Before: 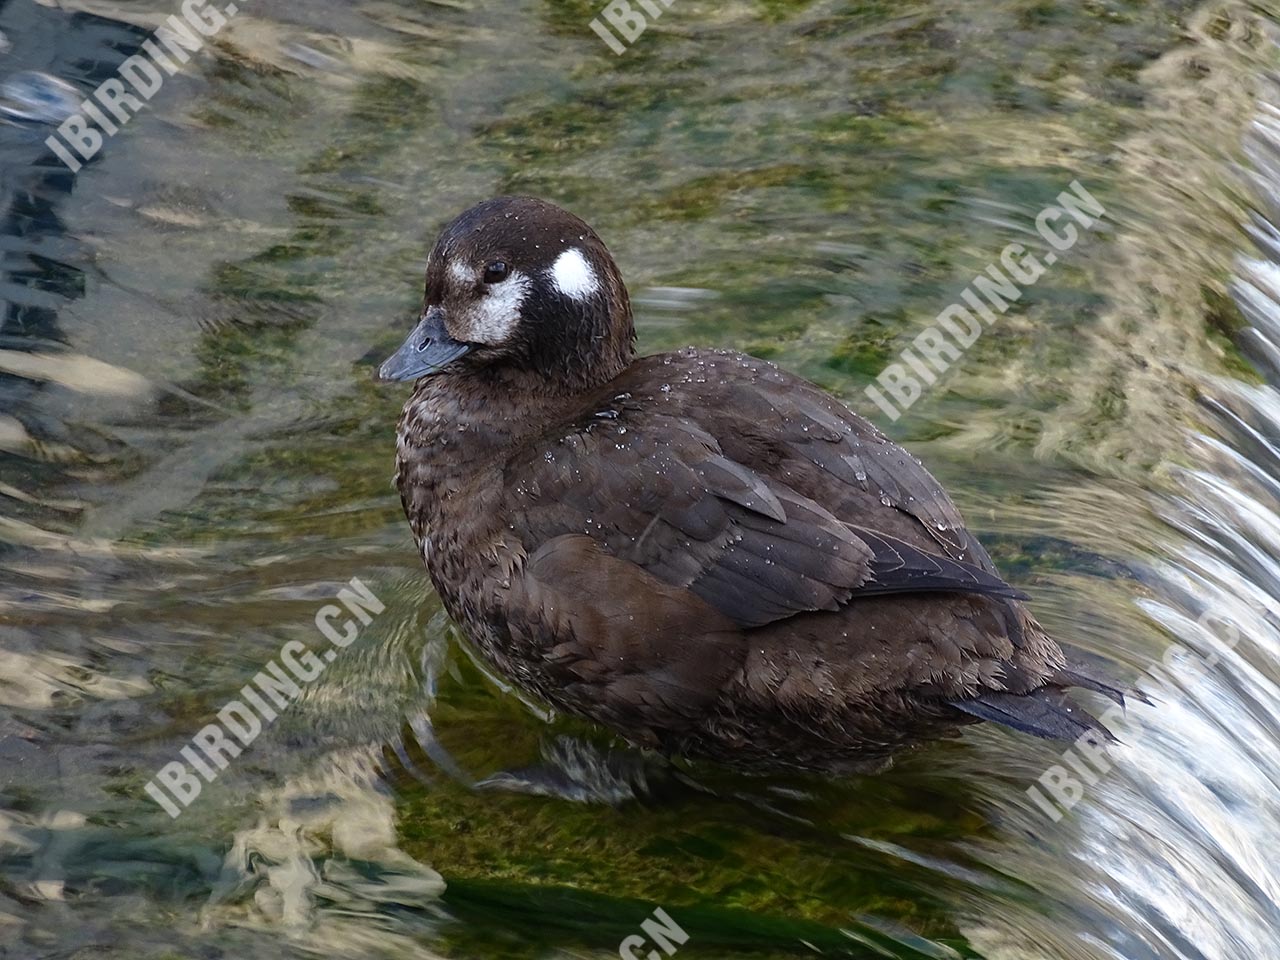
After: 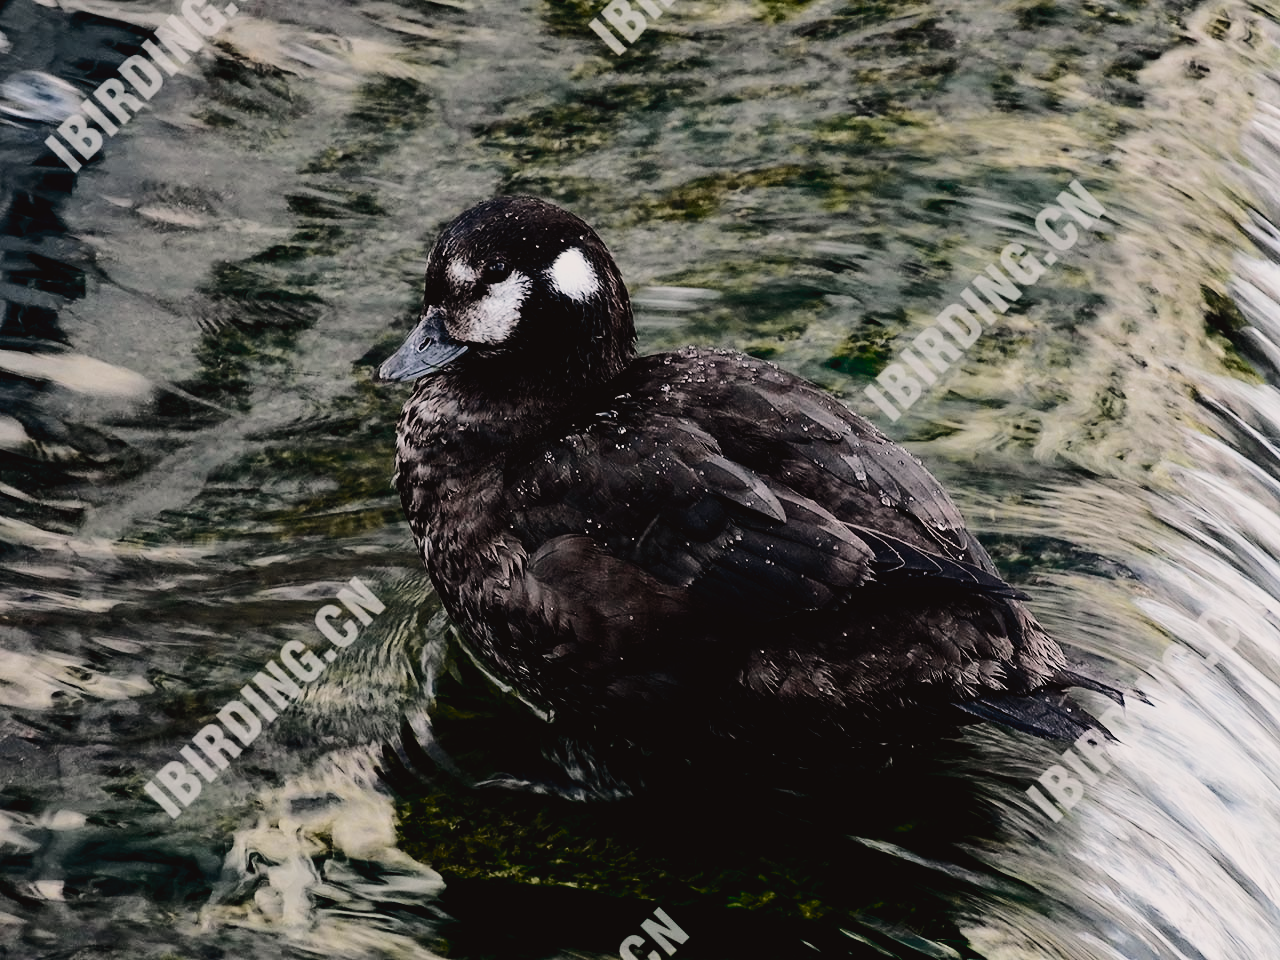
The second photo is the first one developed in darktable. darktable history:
color balance: lift [0.975, 0.993, 1, 1.015], gamma [1.1, 1, 1, 0.945], gain [1, 1.04, 1, 0.95]
shadows and highlights: shadows 0, highlights 40
filmic rgb: black relative exposure -5 EV, hardness 2.88, contrast 1.4, highlights saturation mix -20%
tone curve: curves: ch0 [(0, 0.032) (0.094, 0.08) (0.265, 0.208) (0.41, 0.417) (0.485, 0.524) (0.638, 0.673) (0.845, 0.828) (0.994, 0.964)]; ch1 [(0, 0) (0.161, 0.092) (0.37, 0.302) (0.437, 0.456) (0.469, 0.482) (0.498, 0.504) (0.576, 0.583) (0.644, 0.638) (0.725, 0.765) (1, 1)]; ch2 [(0, 0) (0.352, 0.403) (0.45, 0.469) (0.502, 0.504) (0.54, 0.521) (0.589, 0.576) (1, 1)], color space Lab, independent channels, preserve colors none
